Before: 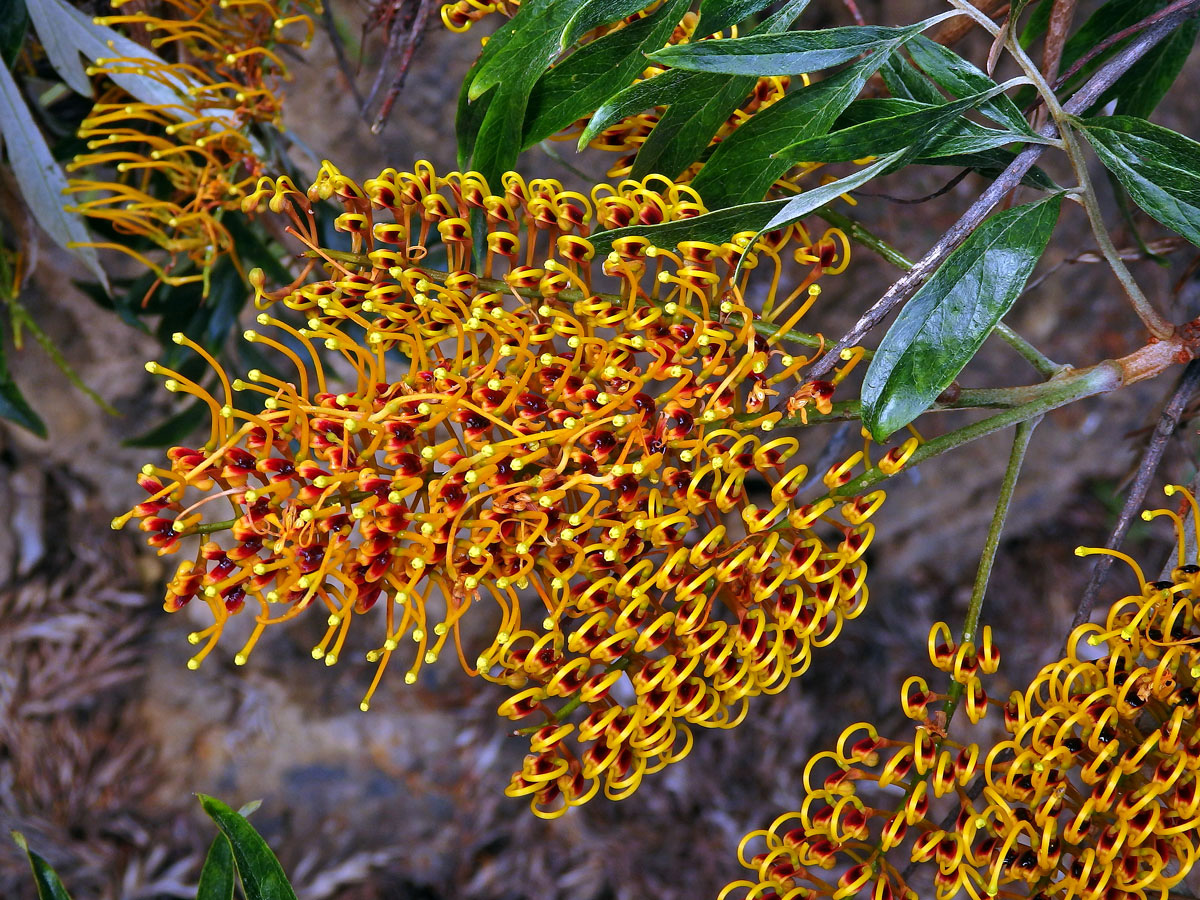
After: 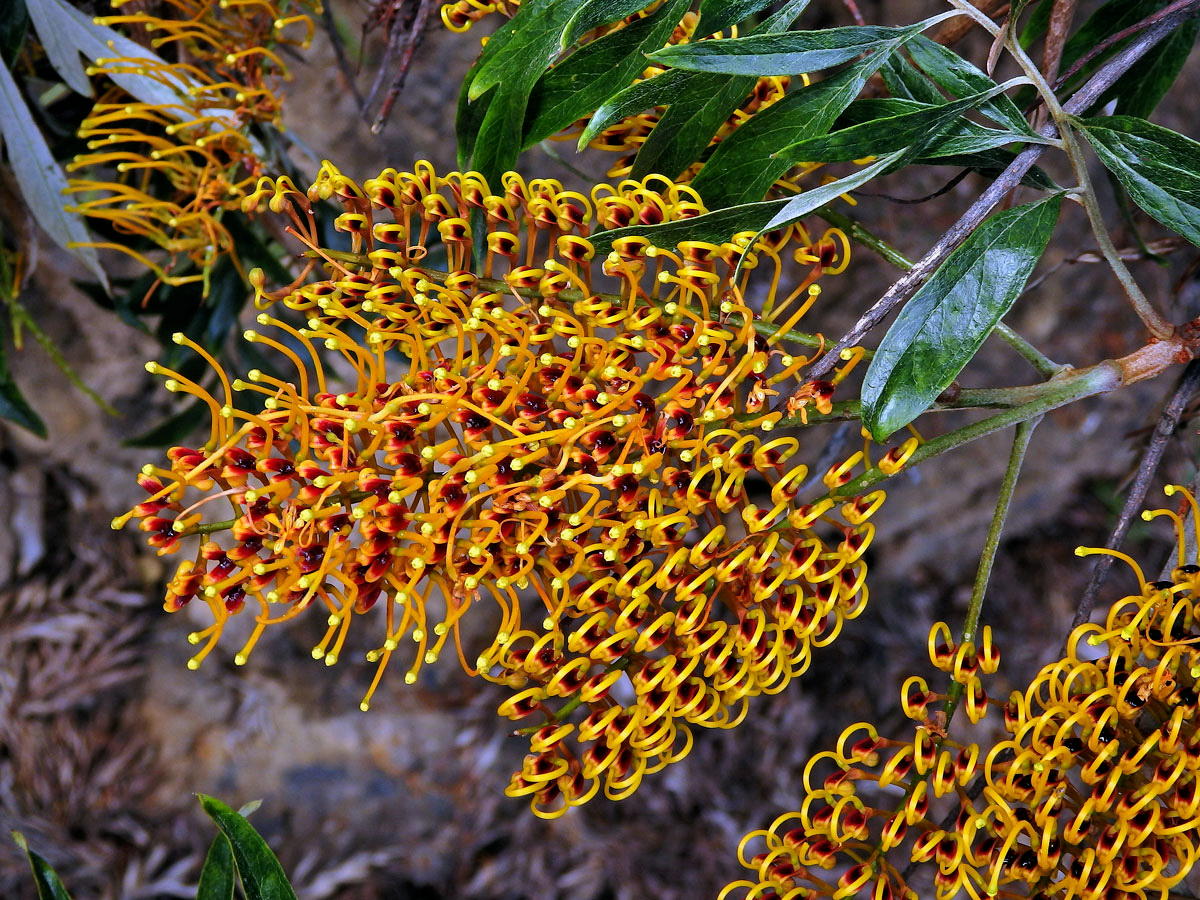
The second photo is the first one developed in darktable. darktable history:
shadows and highlights: radius 332.75, shadows 54.85, highlights -98.54, compress 94.48%, soften with gaussian
filmic rgb: middle gray luminance 18.32%, black relative exposure -11.51 EV, white relative exposure 2.61 EV, target black luminance 0%, hardness 8.42, latitude 98.56%, contrast 1.085, shadows ↔ highlights balance 0.745%, add noise in highlights 0.002, preserve chrominance luminance Y, color science v3 (2019), use custom middle-gray values true, contrast in highlights soft
